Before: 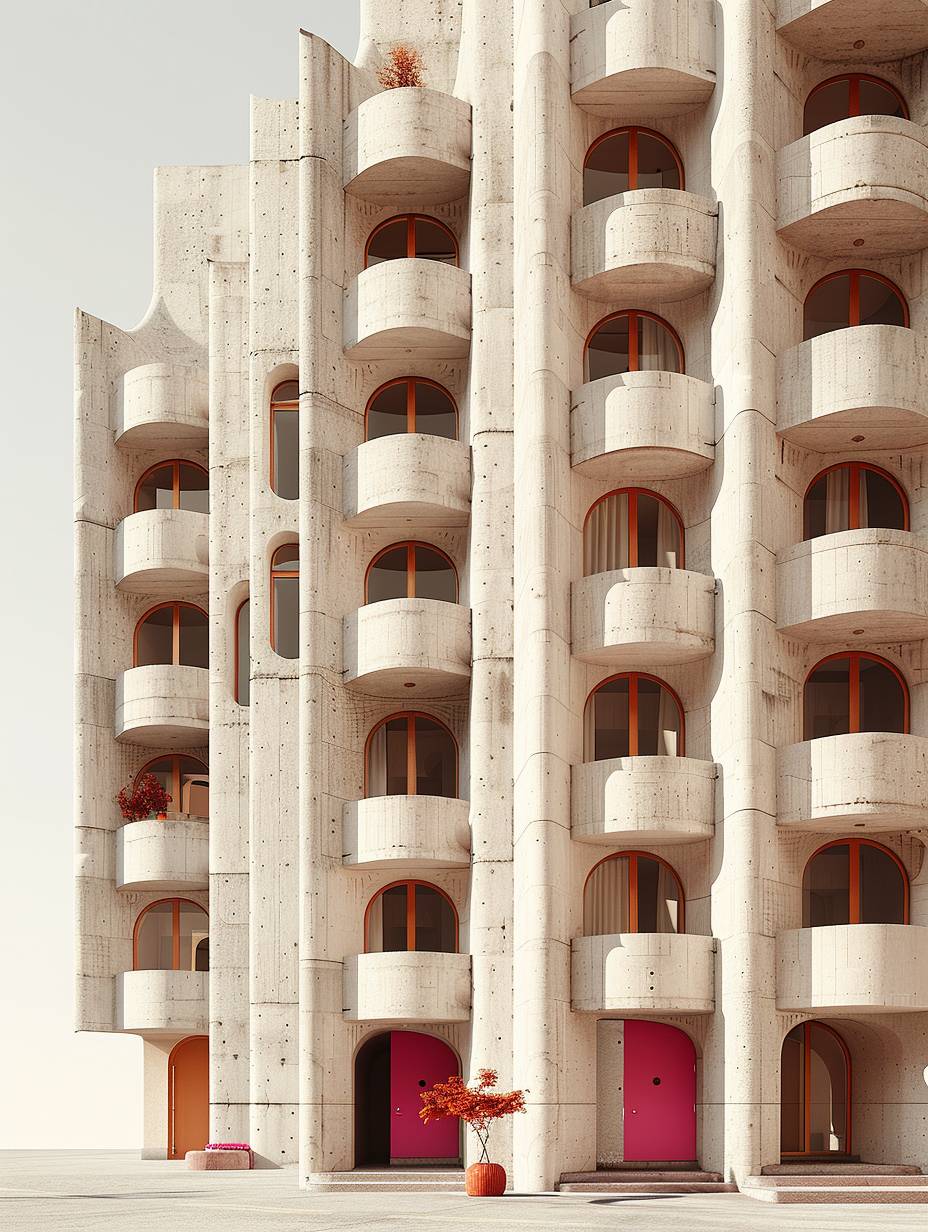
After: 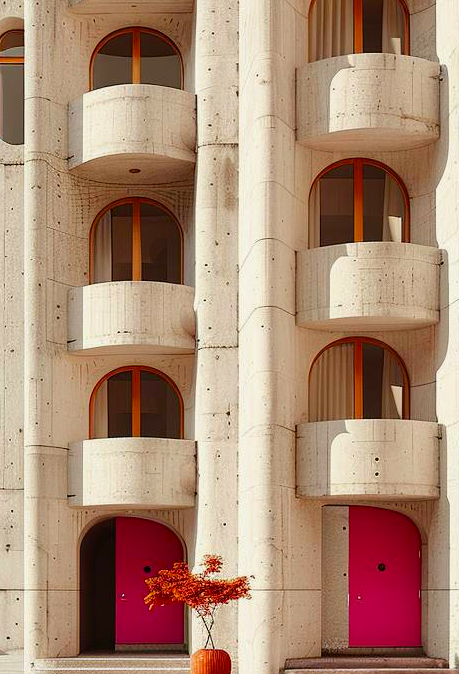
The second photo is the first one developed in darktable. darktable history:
shadows and highlights: shadows -20, white point adjustment -2, highlights -35
color balance rgb: perceptual saturation grading › global saturation 30%
crop: left 29.672%, top 41.786%, right 20.851%, bottom 3.487%
